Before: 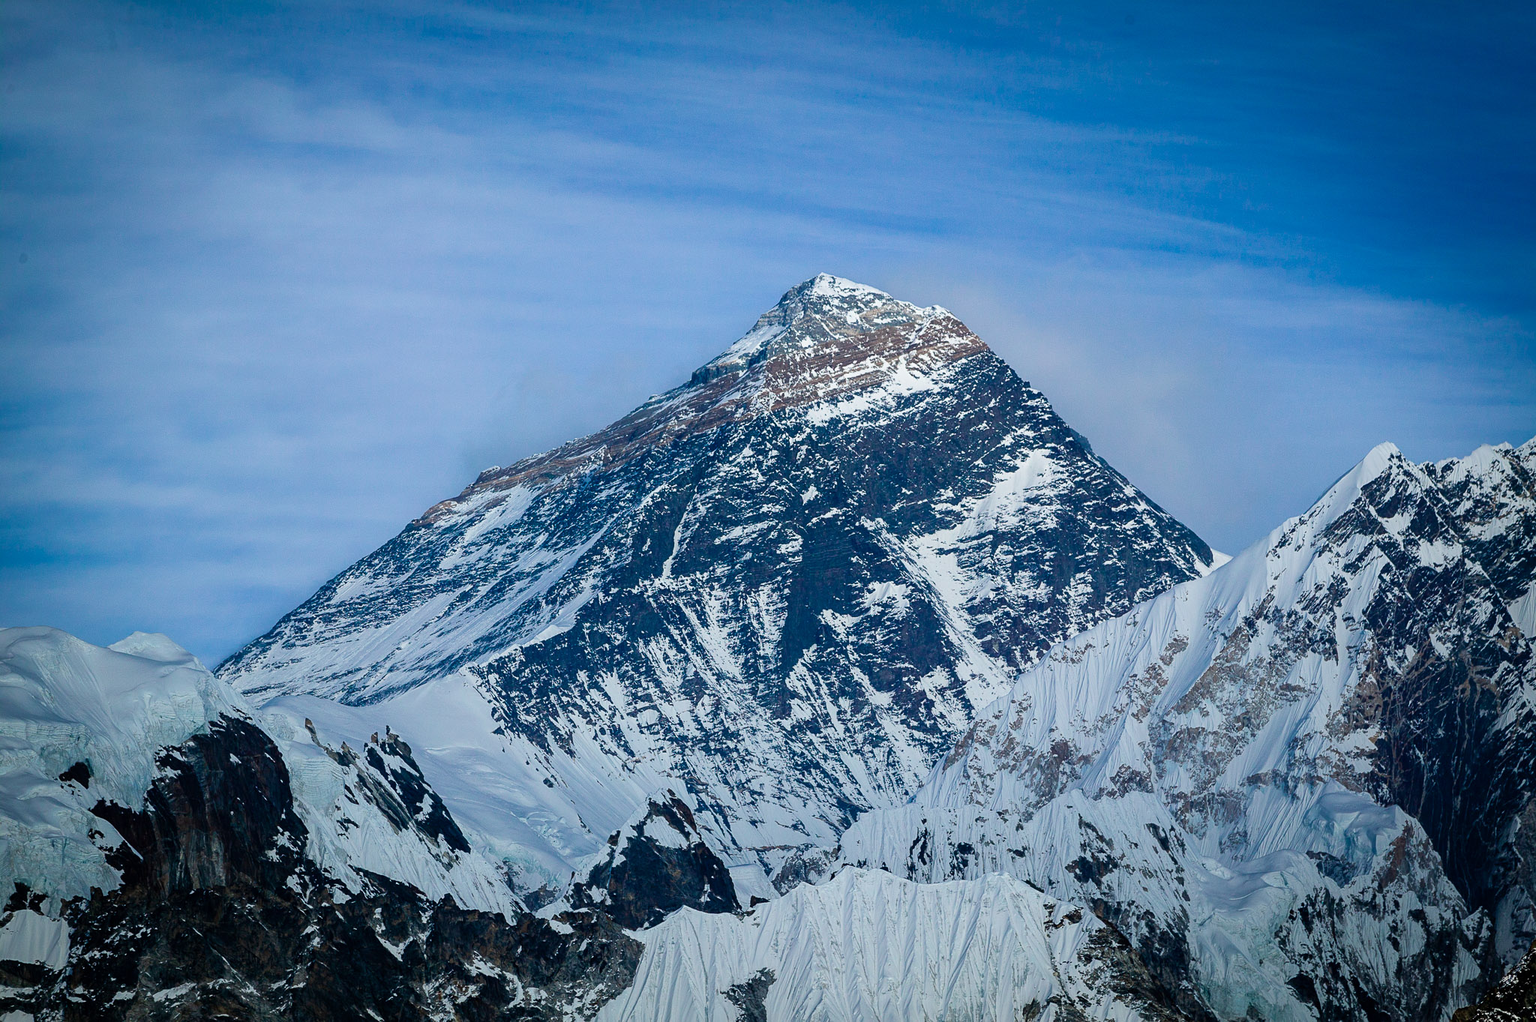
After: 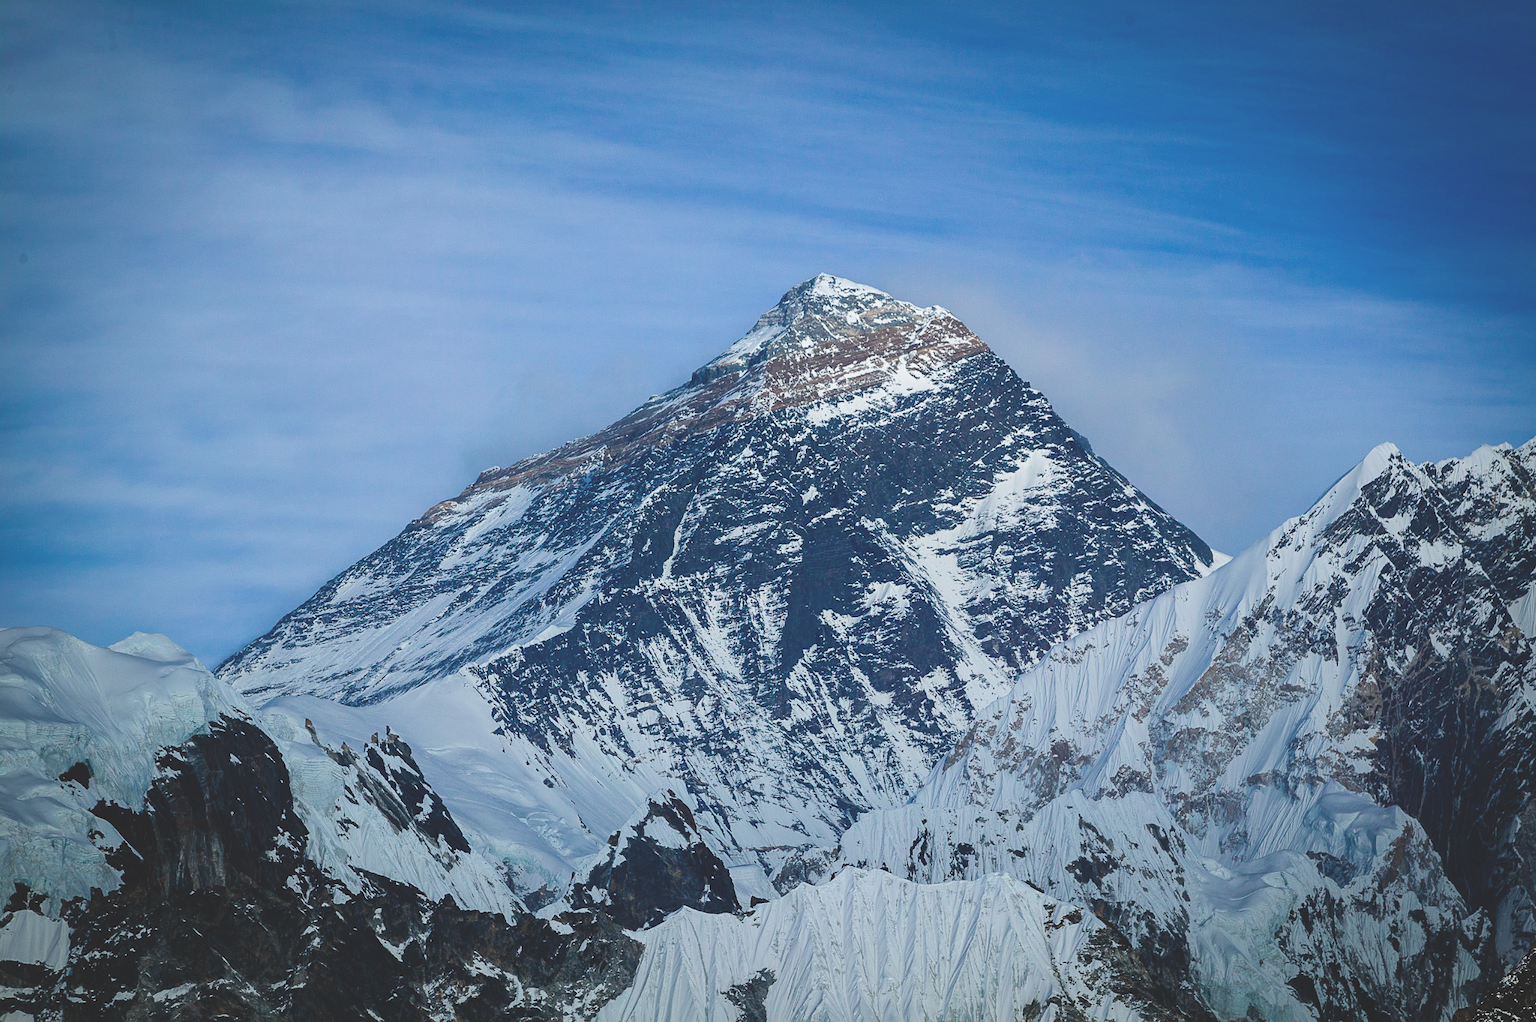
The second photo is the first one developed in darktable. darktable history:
exposure: black level correction -0.023, exposure -0.038 EV, compensate highlight preservation false
